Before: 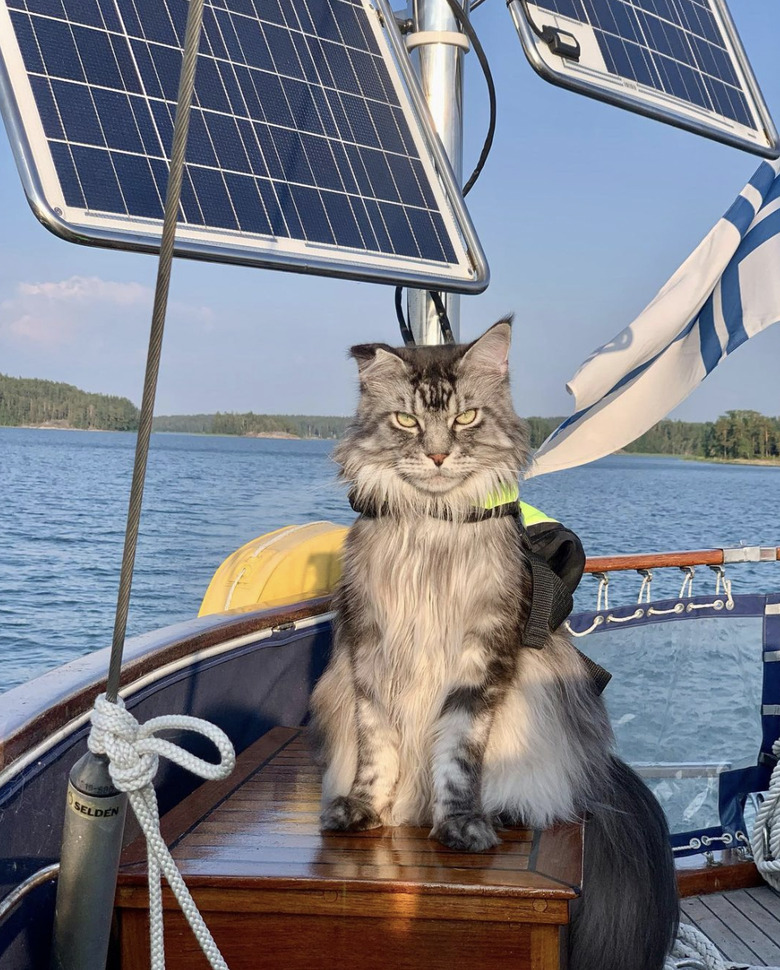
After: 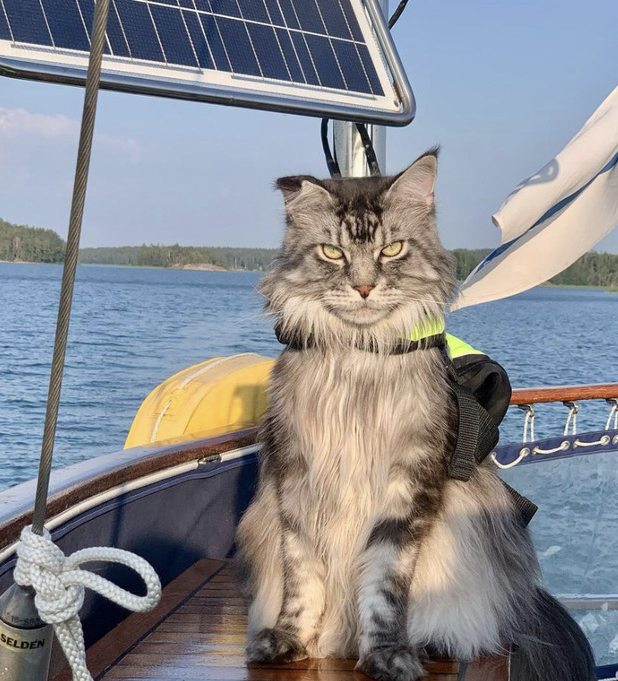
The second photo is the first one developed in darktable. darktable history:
crop: left 9.594%, top 17.404%, right 11.113%, bottom 12.3%
